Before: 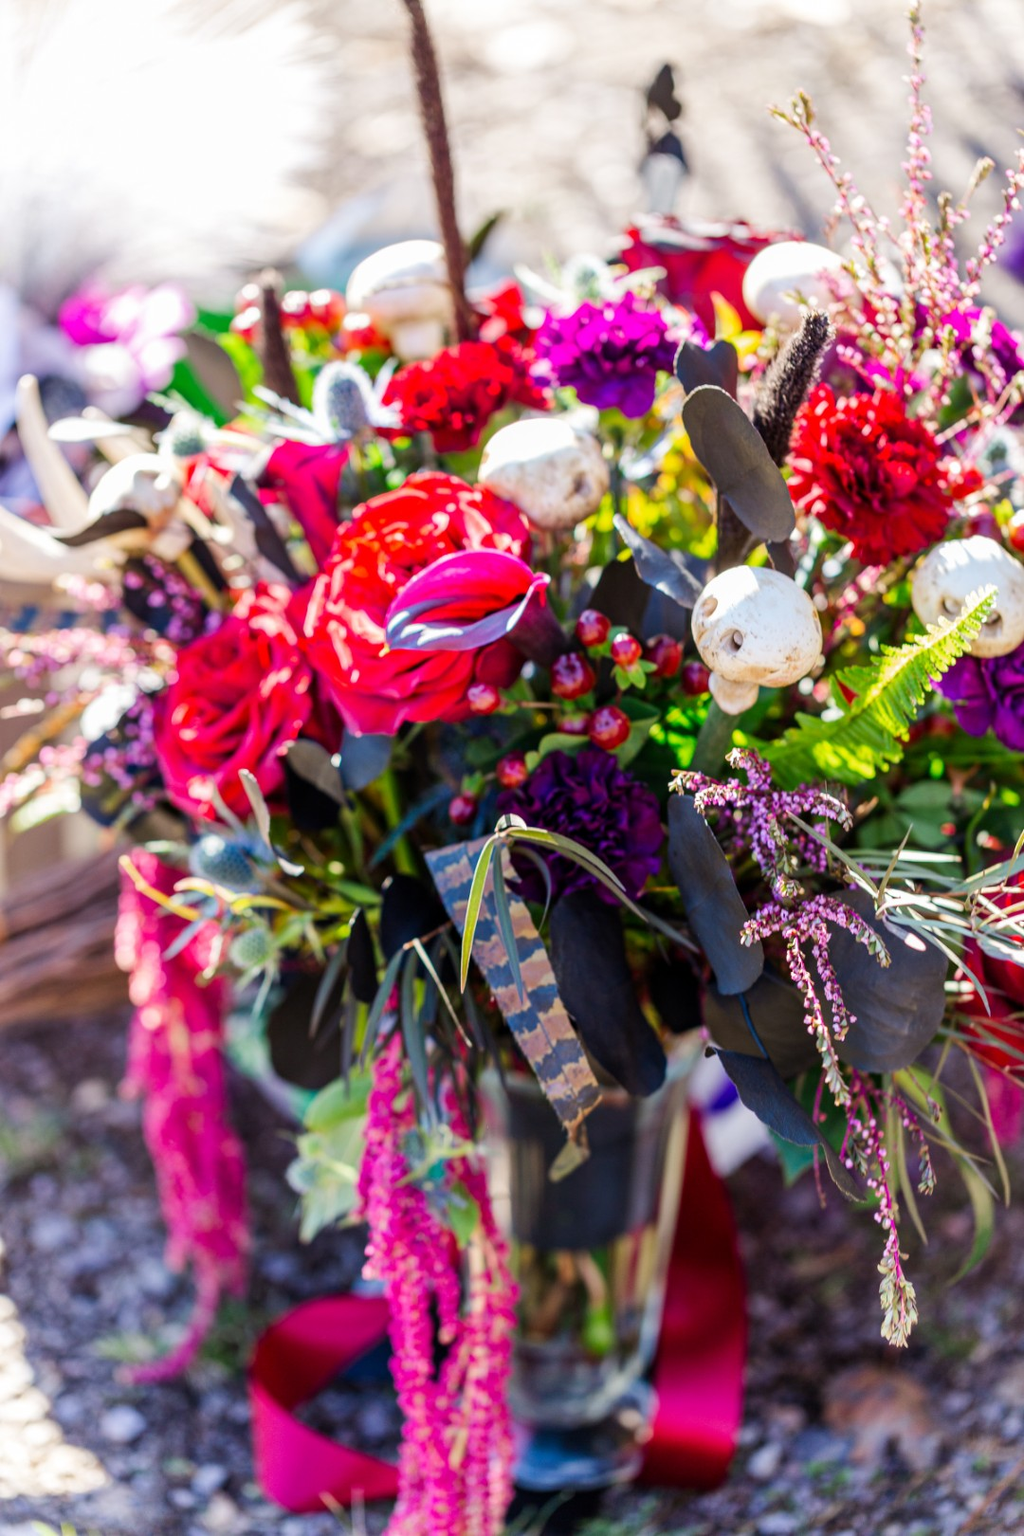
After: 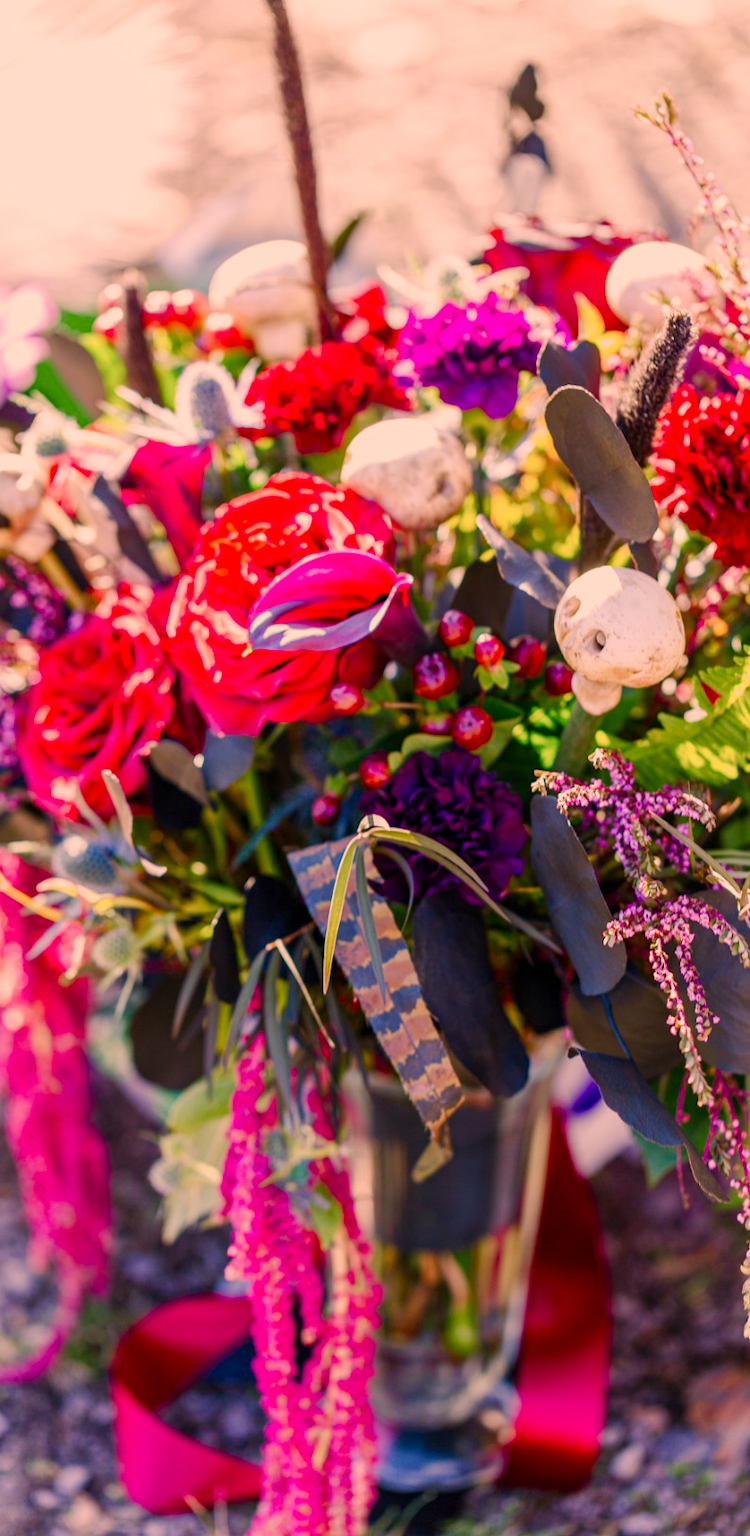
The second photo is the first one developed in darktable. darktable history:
color correction: highlights a* 21.16, highlights b* 19.61
crop: left 13.443%, right 13.31%
color balance rgb: shadows lift › chroma 1%, shadows lift › hue 113°, highlights gain › chroma 0.2%, highlights gain › hue 333°, perceptual saturation grading › global saturation 20%, perceptual saturation grading › highlights -50%, perceptual saturation grading › shadows 25%, contrast -10%
